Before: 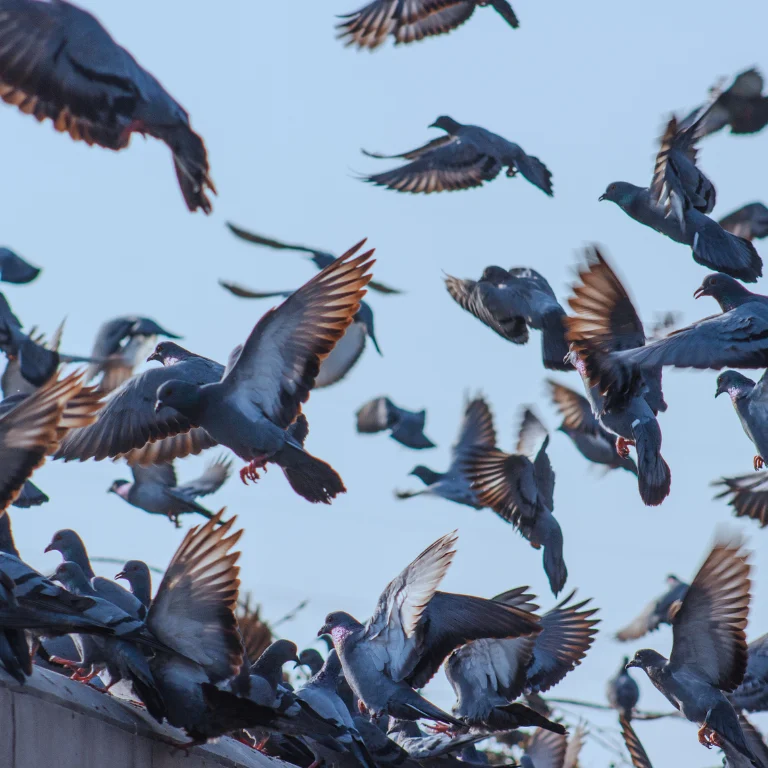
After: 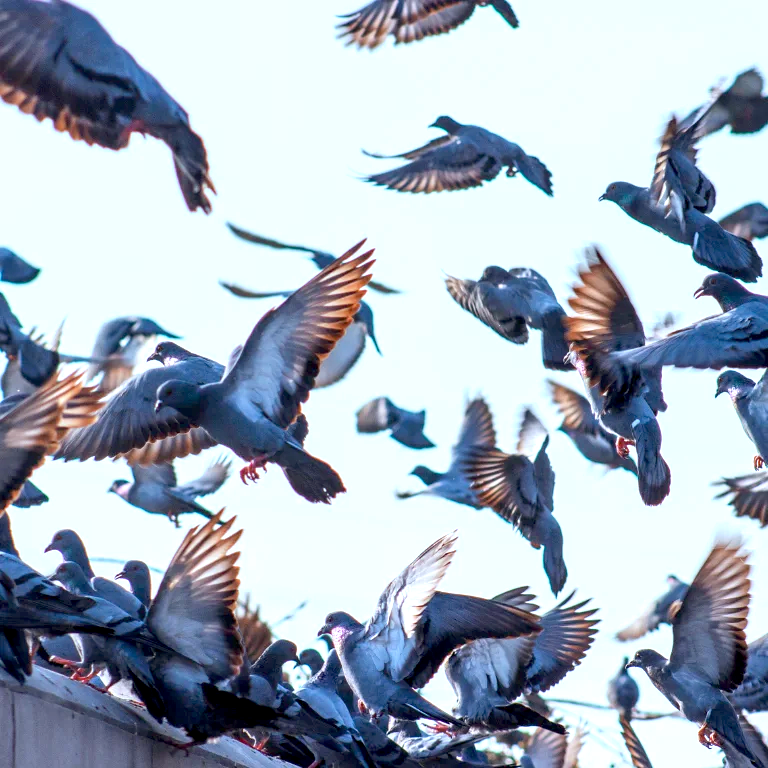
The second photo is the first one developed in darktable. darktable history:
exposure: black level correction 0.008, exposure 0.979 EV, compensate highlight preservation false
color correction: saturation 1.1
